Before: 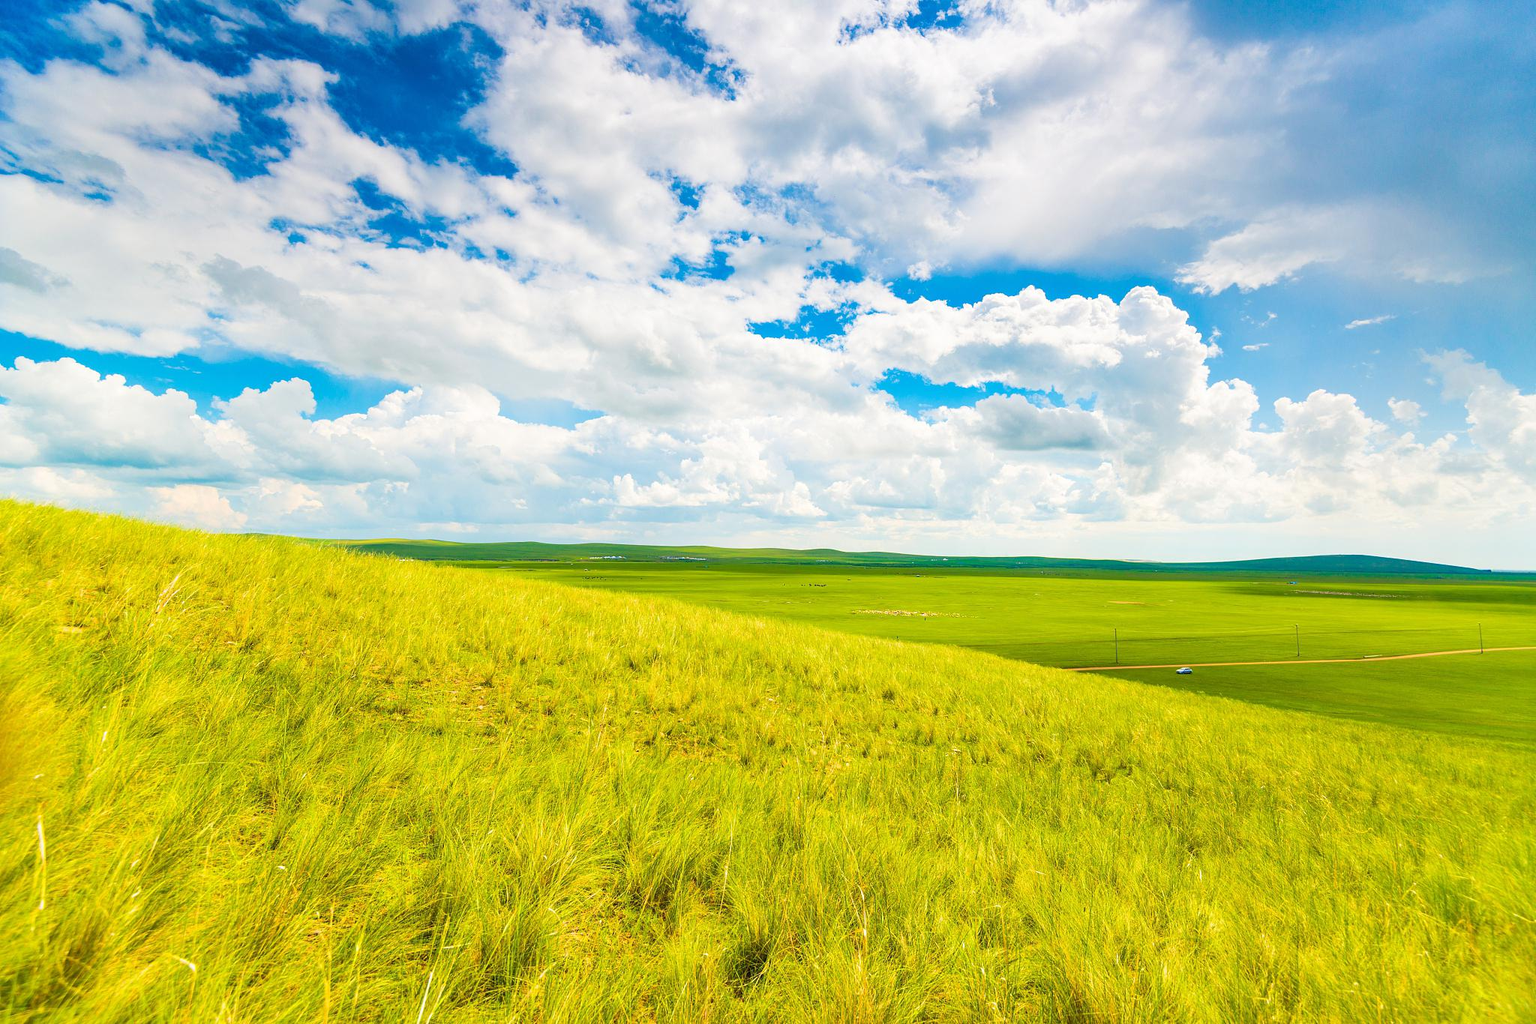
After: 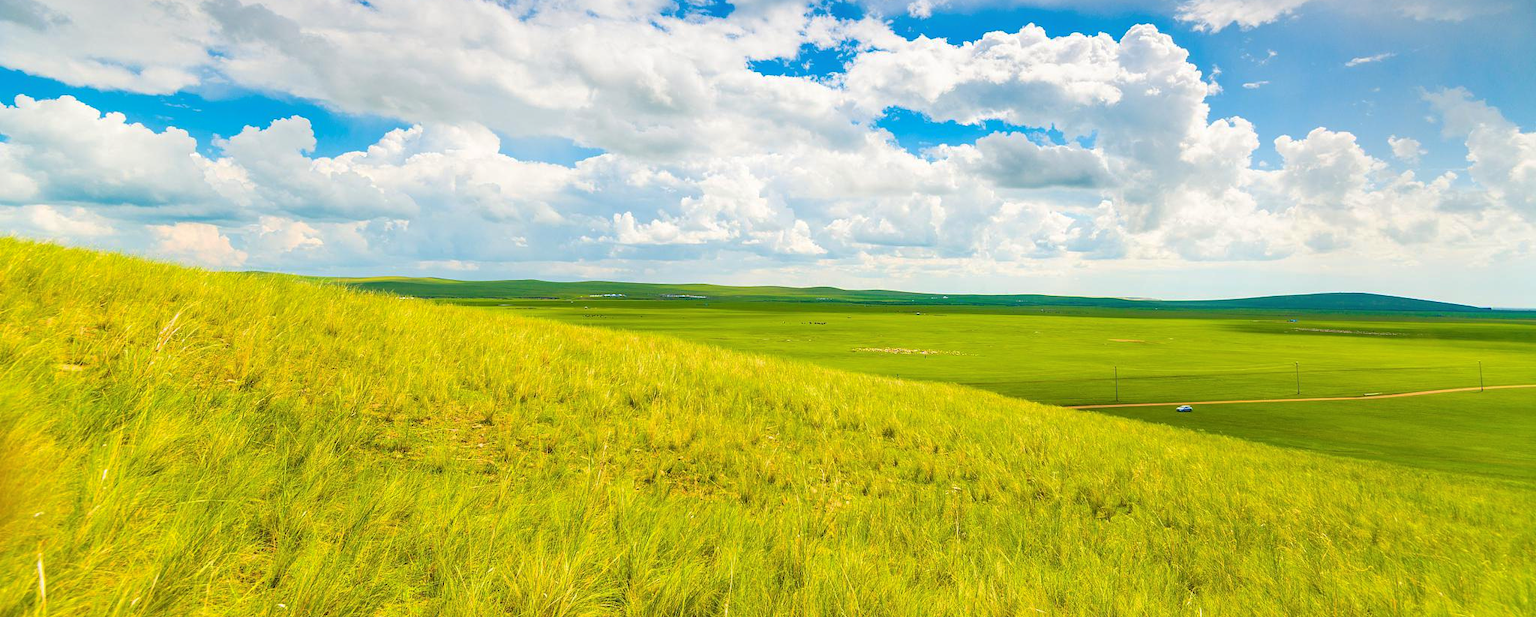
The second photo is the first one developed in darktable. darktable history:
crop and rotate: top 25.691%, bottom 14.004%
base curve: curves: ch0 [(0, 0) (0.74, 0.67) (1, 1)], preserve colors none
